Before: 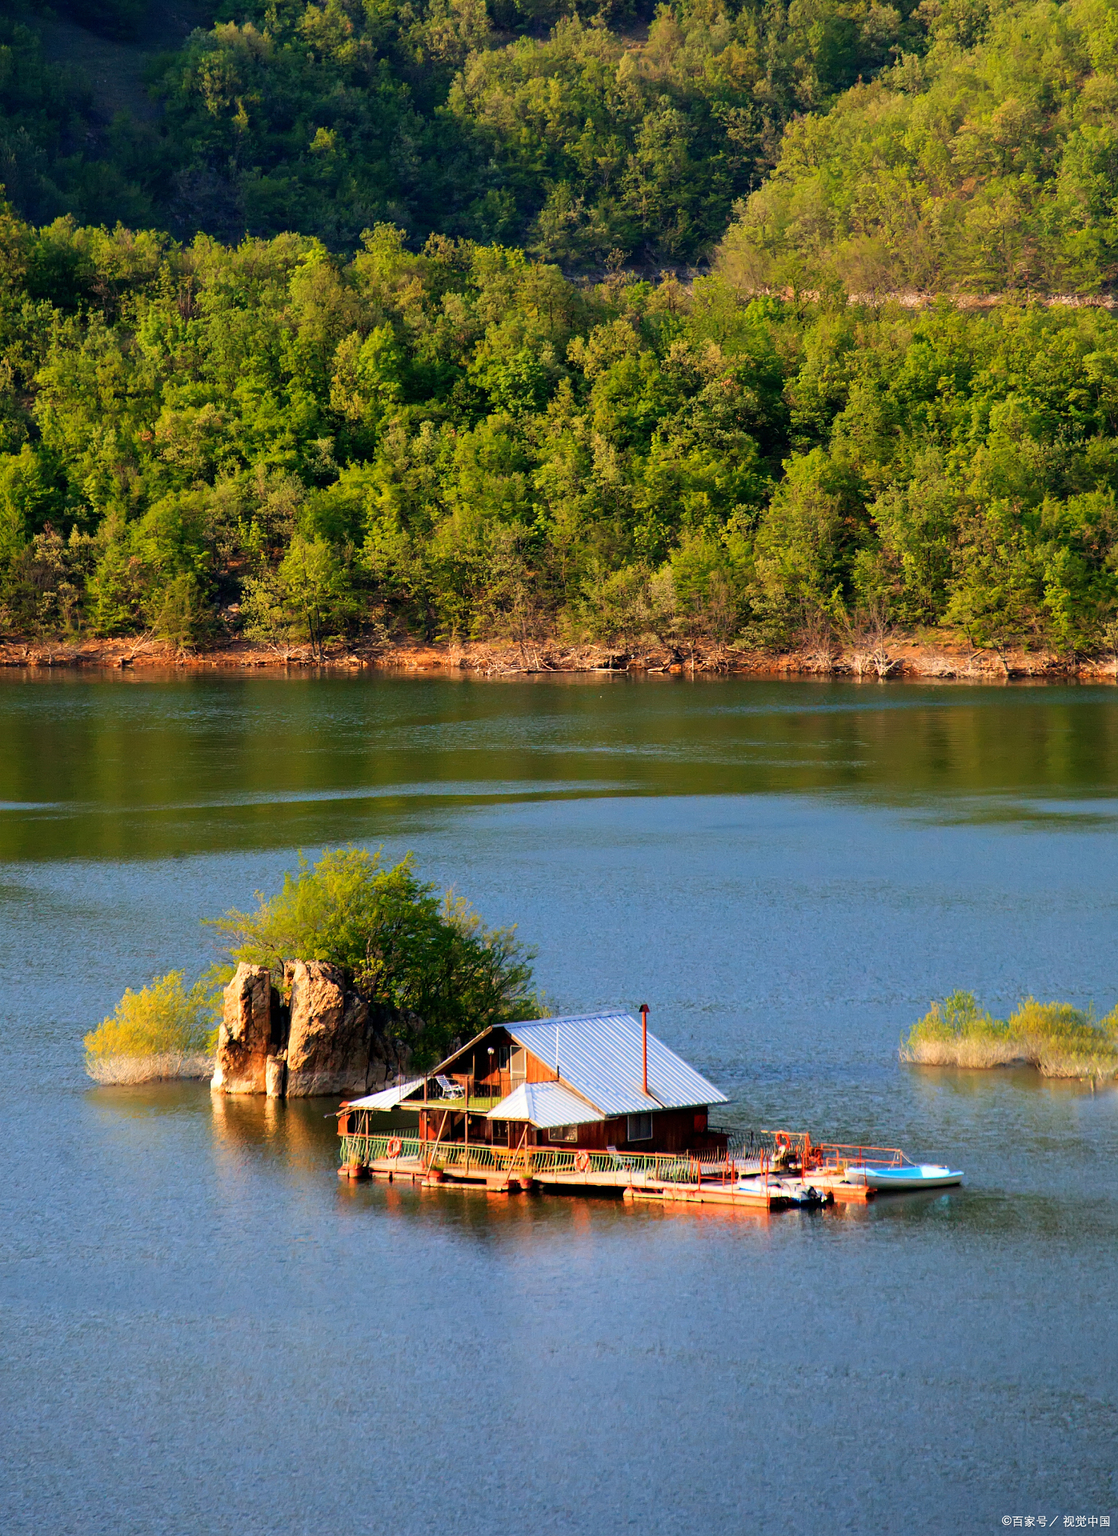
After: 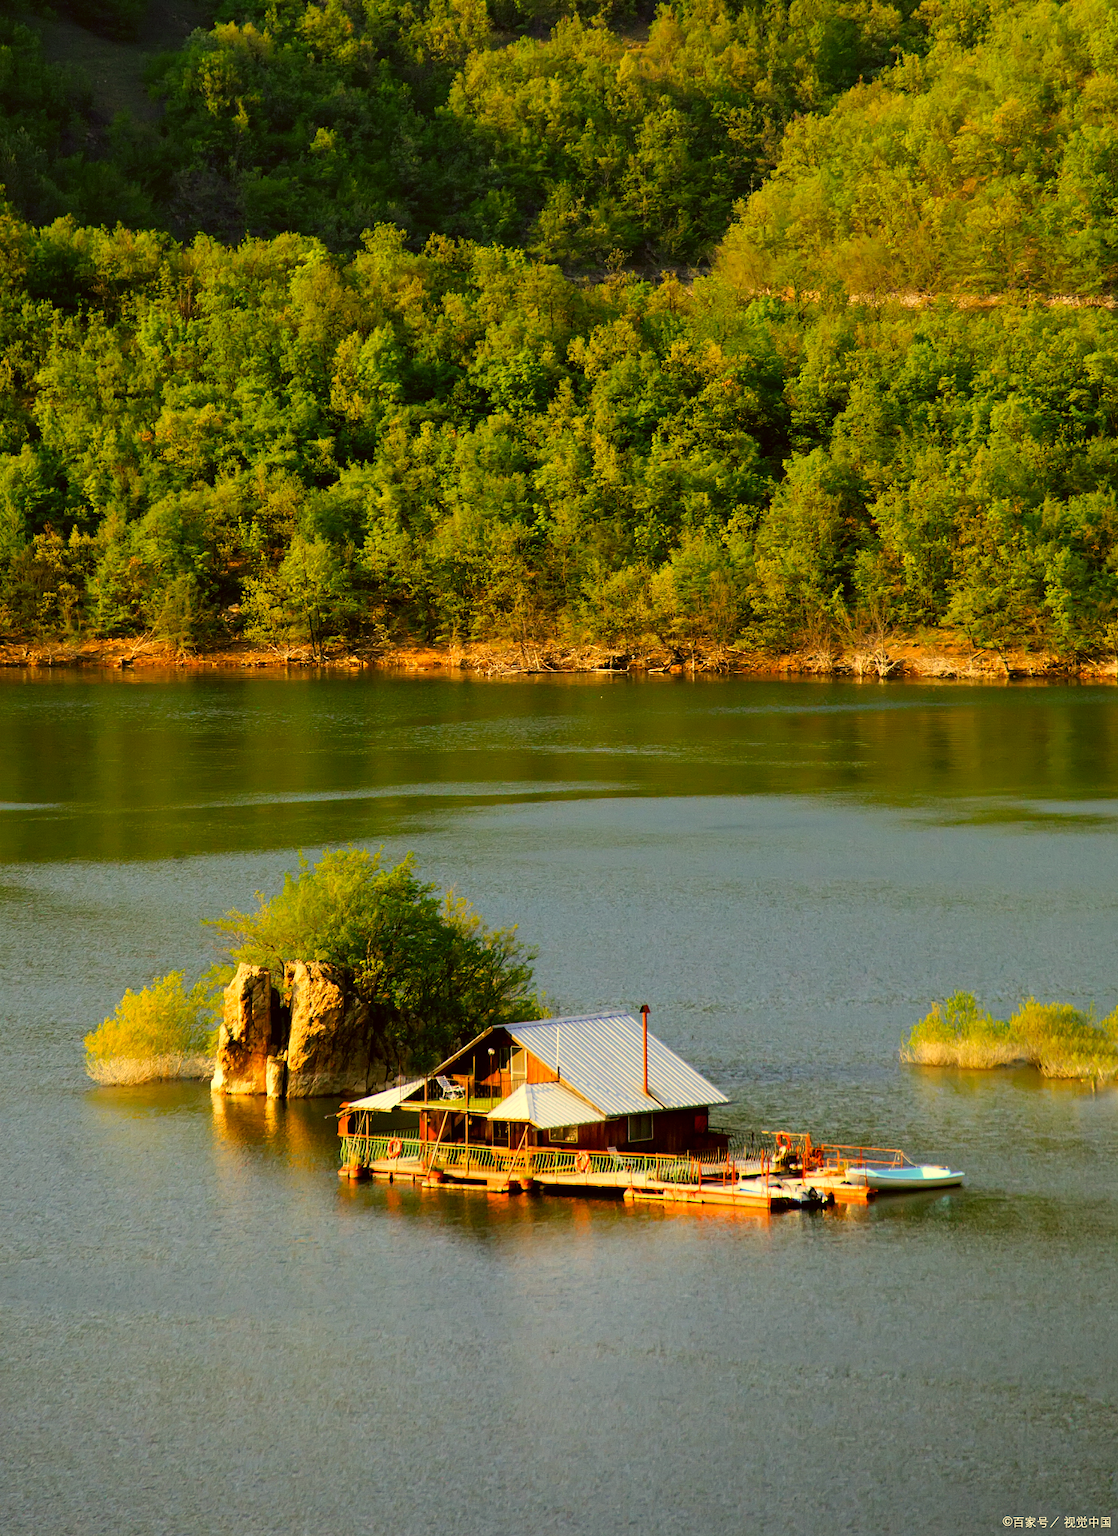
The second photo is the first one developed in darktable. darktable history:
color correction: highlights a* 0.091, highlights b* 29.5, shadows a* -0.293, shadows b* 21.09
